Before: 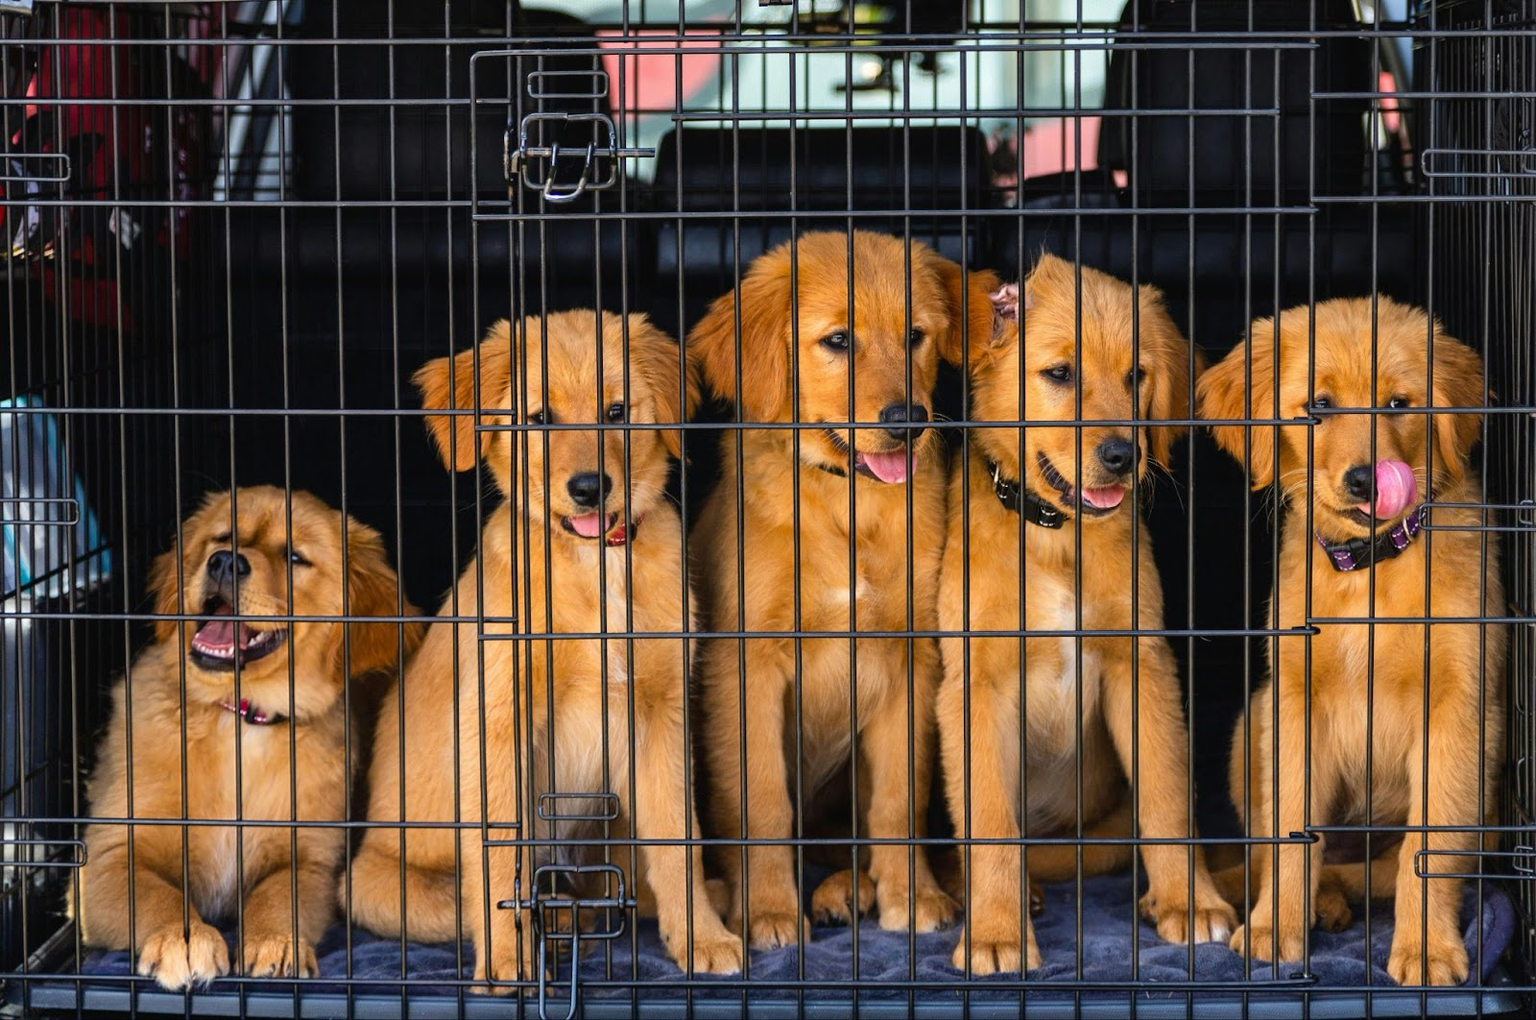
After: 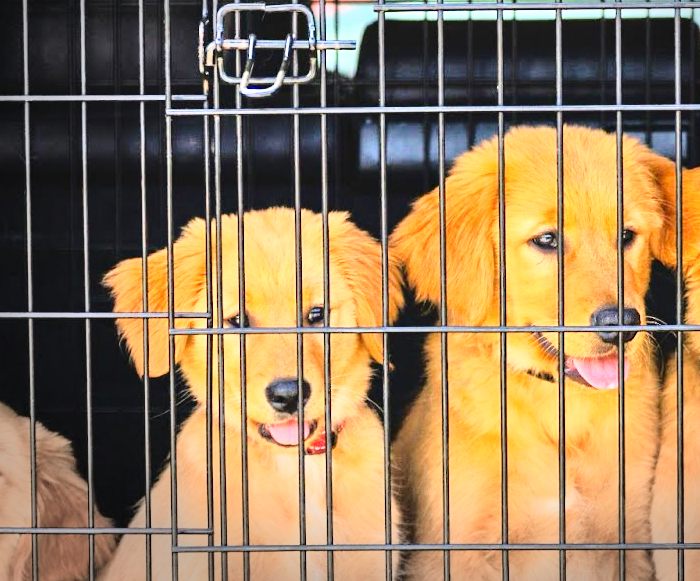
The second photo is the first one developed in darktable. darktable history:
tone curve: curves: ch0 [(0, 0) (0.003, 0.038) (0.011, 0.035) (0.025, 0.03) (0.044, 0.044) (0.069, 0.062) (0.1, 0.087) (0.136, 0.114) (0.177, 0.15) (0.224, 0.193) (0.277, 0.242) (0.335, 0.299) (0.399, 0.361) (0.468, 0.437) (0.543, 0.521) (0.623, 0.614) (0.709, 0.717) (0.801, 0.817) (0.898, 0.913) (1, 1)], color space Lab, independent channels, preserve colors none
tone equalizer: -8 EV 1.97 EV, -7 EV 1.99 EV, -6 EV 1.97 EV, -5 EV 1.97 EV, -4 EV 1.99 EV, -3 EV 1.49 EV, -2 EV 0.989 EV, -1 EV 0.508 EV, mask exposure compensation -0.488 EV
base curve: curves: ch0 [(0, 0) (0.028, 0.03) (0.121, 0.232) (0.46, 0.748) (0.859, 0.968) (1, 1)]
crop: left 20.436%, top 10.759%, right 35.807%, bottom 34.515%
vignetting: center (0.218, -0.228), automatic ratio true
sharpen: radius 5.276, amount 0.313, threshold 26.315
